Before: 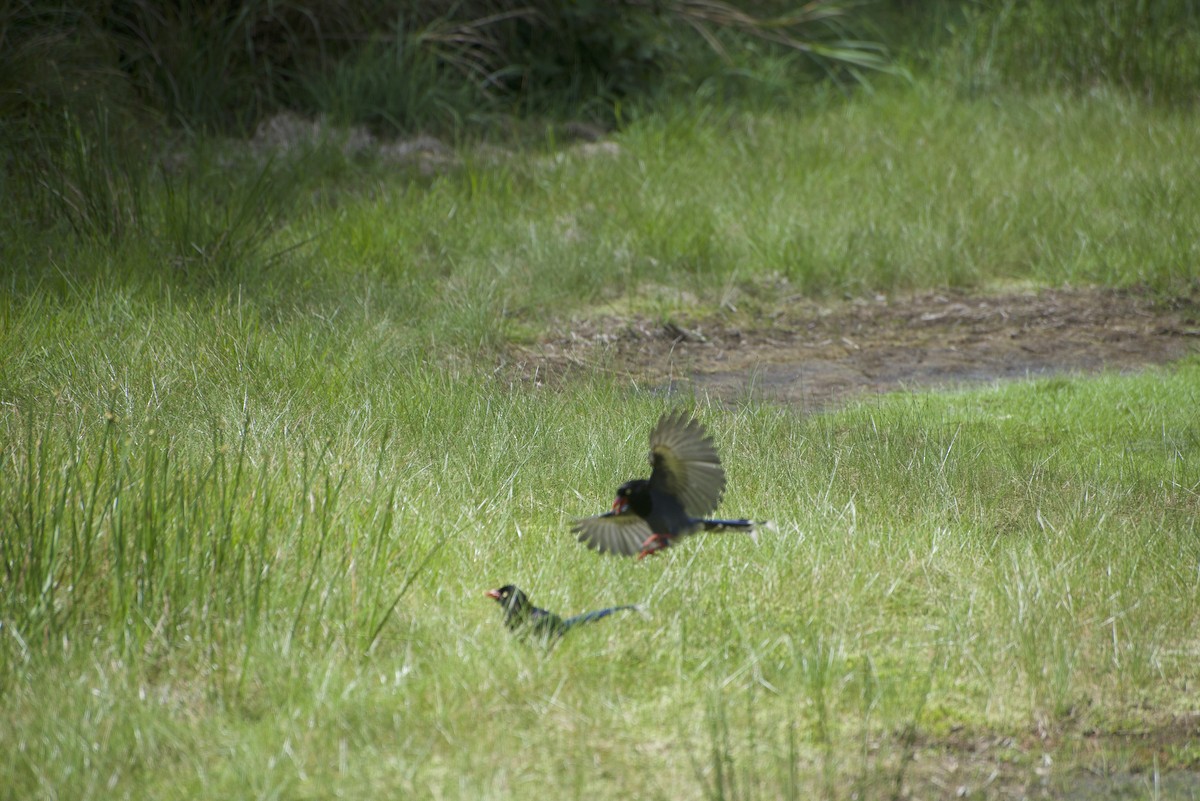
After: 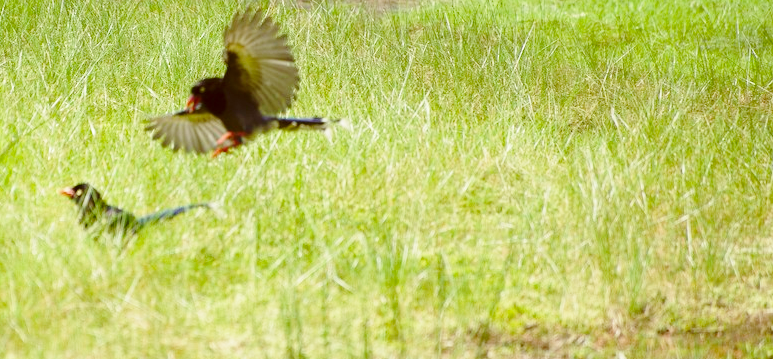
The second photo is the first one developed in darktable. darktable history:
base curve: curves: ch0 [(0, 0) (0.028, 0.03) (0.121, 0.232) (0.46, 0.748) (0.859, 0.968) (1, 1)], preserve colors none
crop and rotate: left 35.509%, top 50.238%, bottom 4.934%
color correction: highlights a* -0.137, highlights b* 0.137
color balance: lift [1.001, 1.007, 1, 0.993], gamma [1.023, 1.026, 1.01, 0.974], gain [0.964, 1.059, 1.073, 0.927]
